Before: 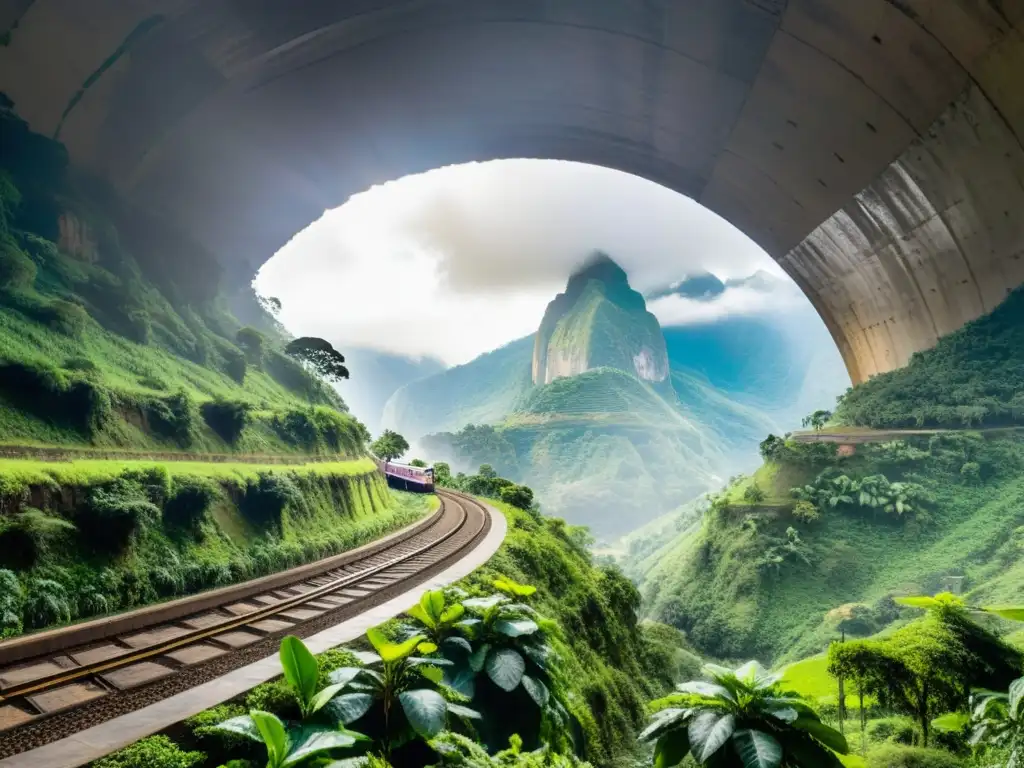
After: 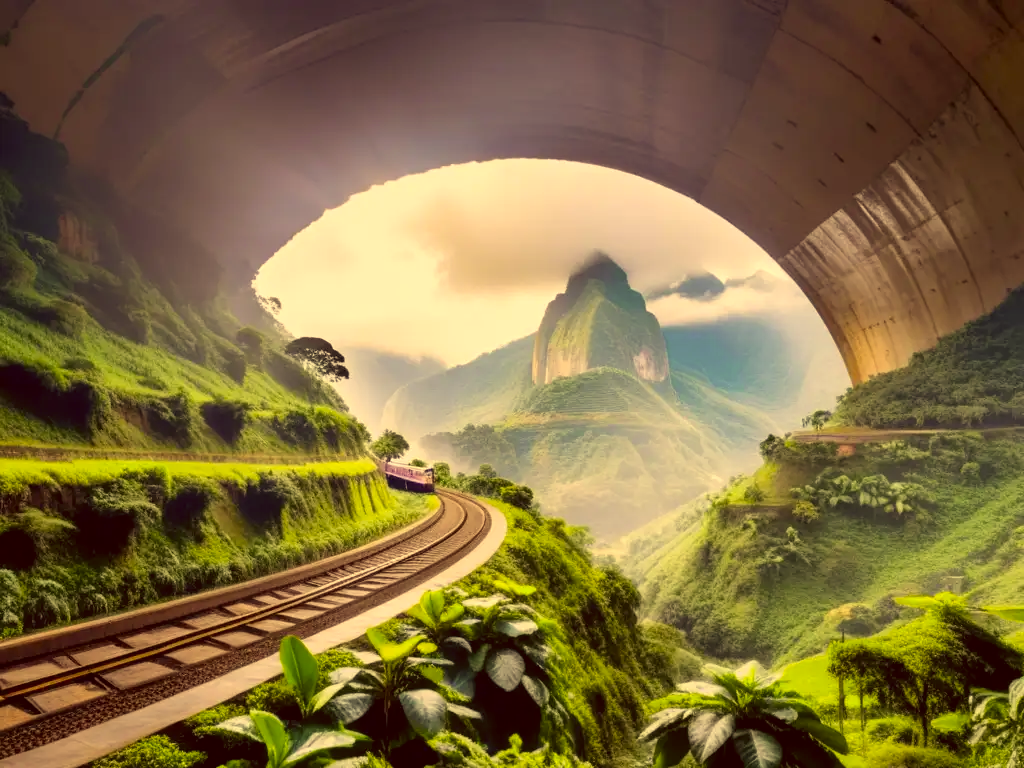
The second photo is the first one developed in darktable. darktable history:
color correction: highlights a* 9.83, highlights b* 38.31, shadows a* 15.07, shadows b* 3.4
